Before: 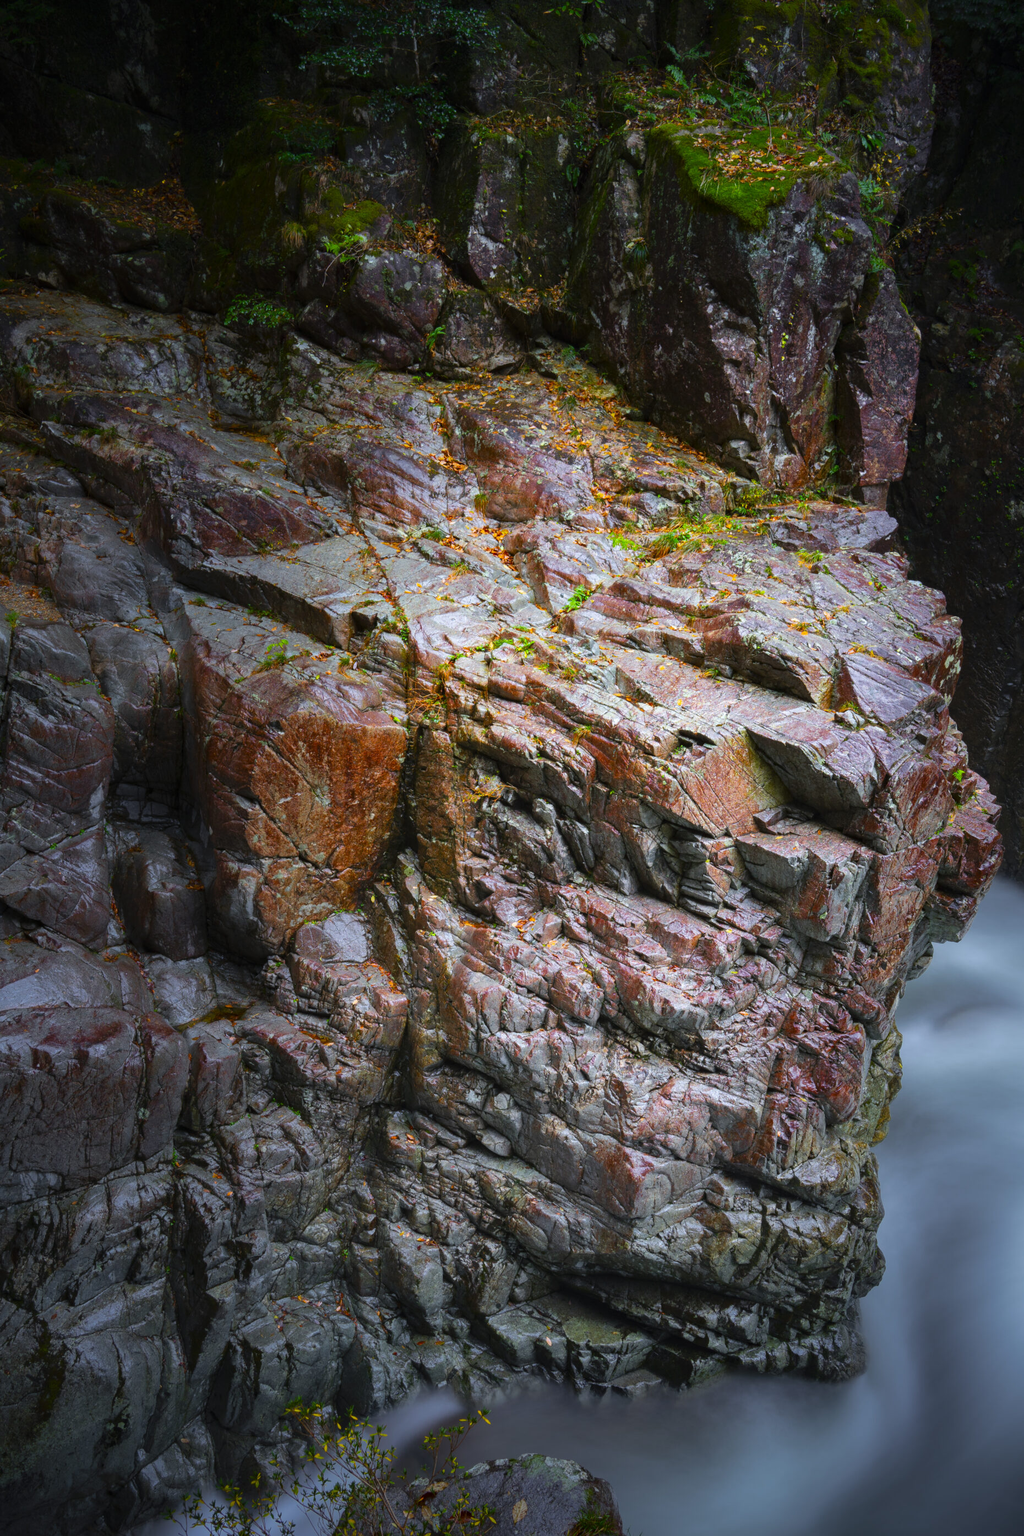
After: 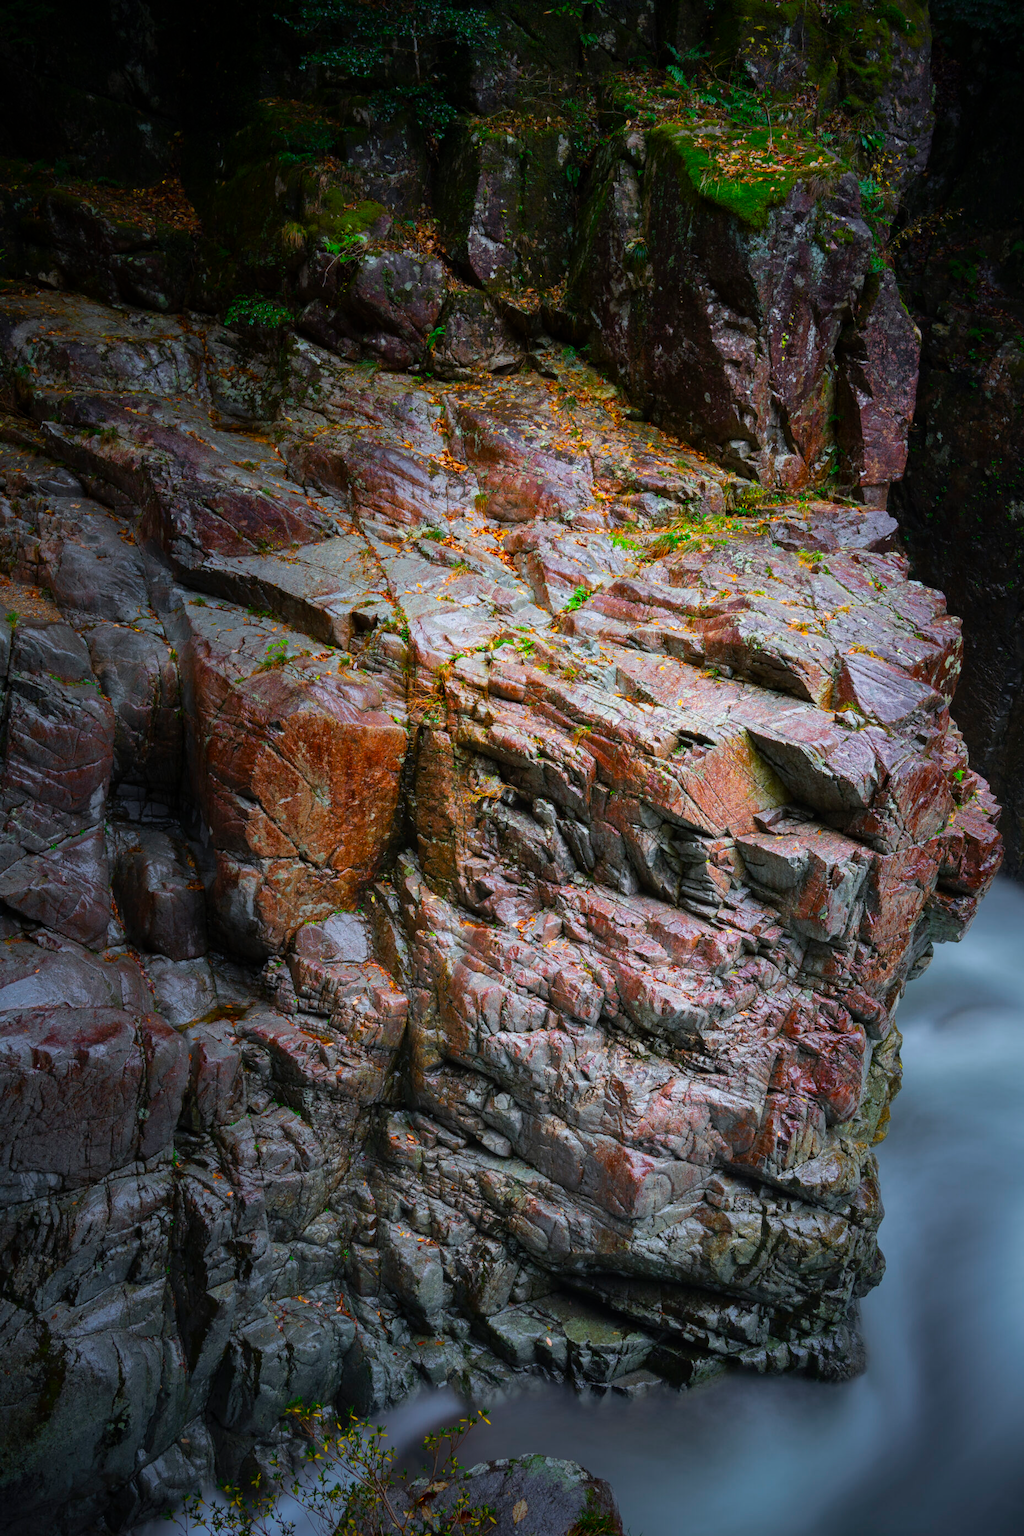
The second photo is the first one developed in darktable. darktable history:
exposure: exposure -0.145 EV, compensate highlight preservation false
